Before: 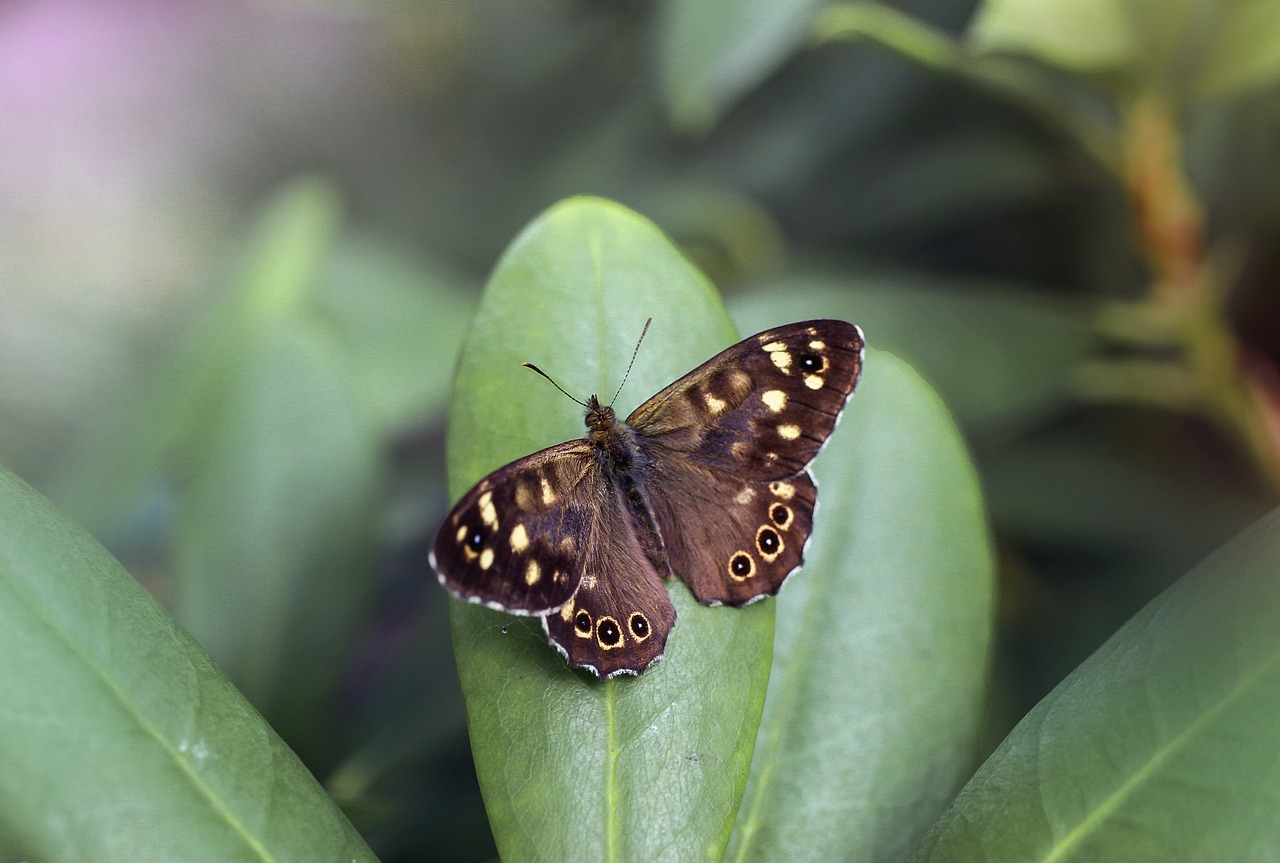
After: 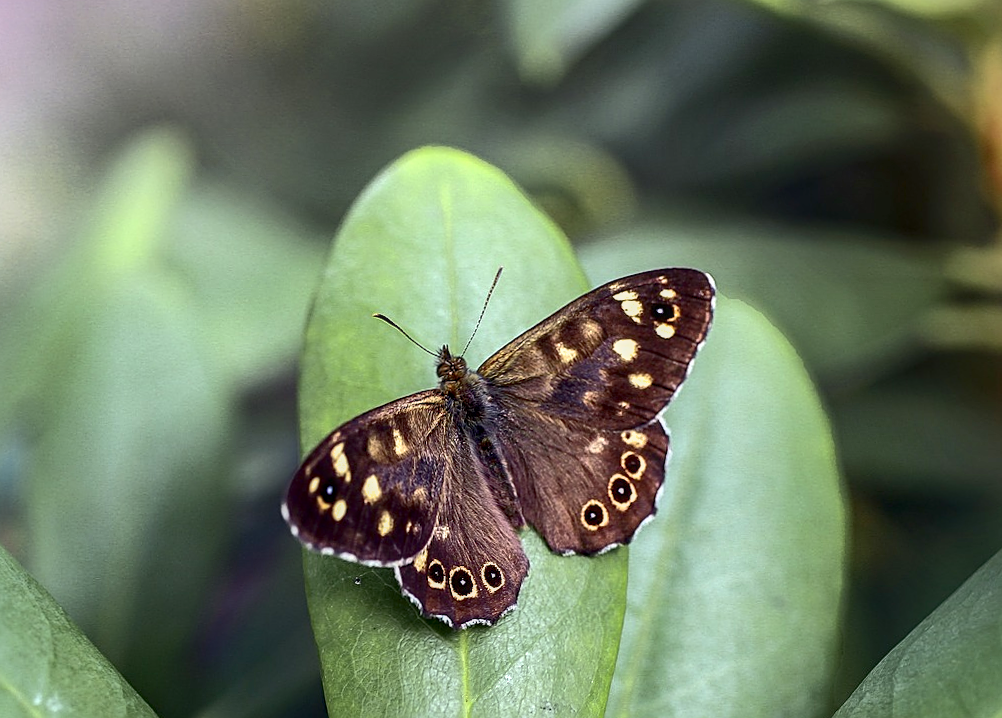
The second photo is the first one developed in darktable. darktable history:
shadows and highlights: on, module defaults
crop: left 11.225%, top 5.381%, right 9.565%, bottom 10.314%
sharpen: on, module defaults
local contrast: on, module defaults
rotate and perspective: rotation -0.45°, automatic cropping original format, crop left 0.008, crop right 0.992, crop top 0.012, crop bottom 0.988
exposure: exposure 0.178 EV, compensate exposure bias true, compensate highlight preservation false
contrast brightness saturation: contrast 0.28
